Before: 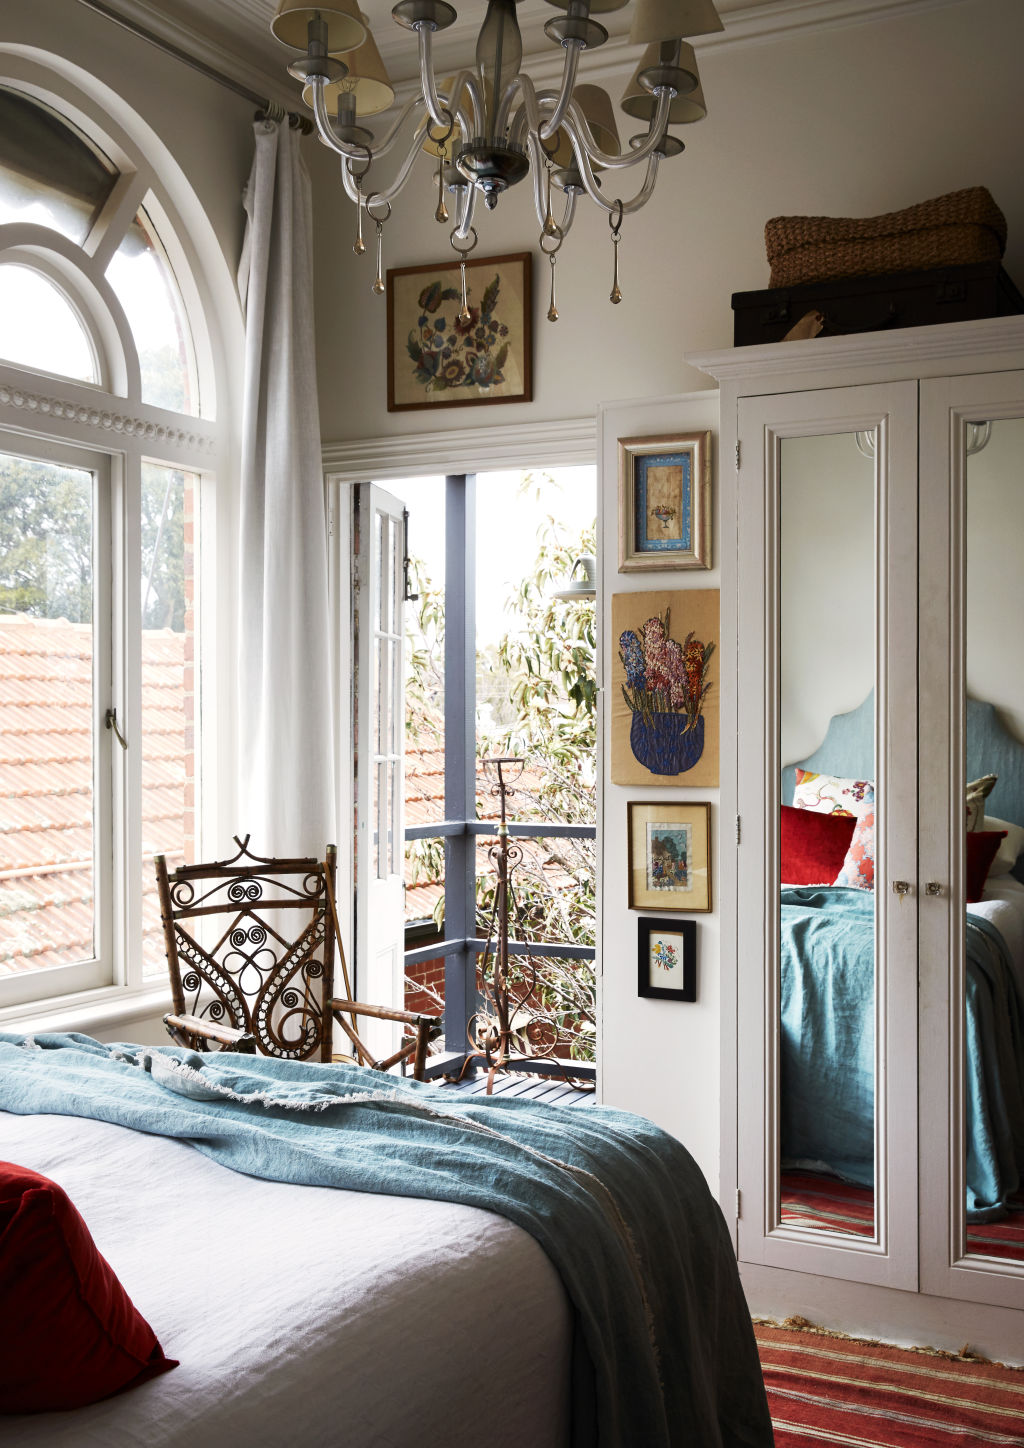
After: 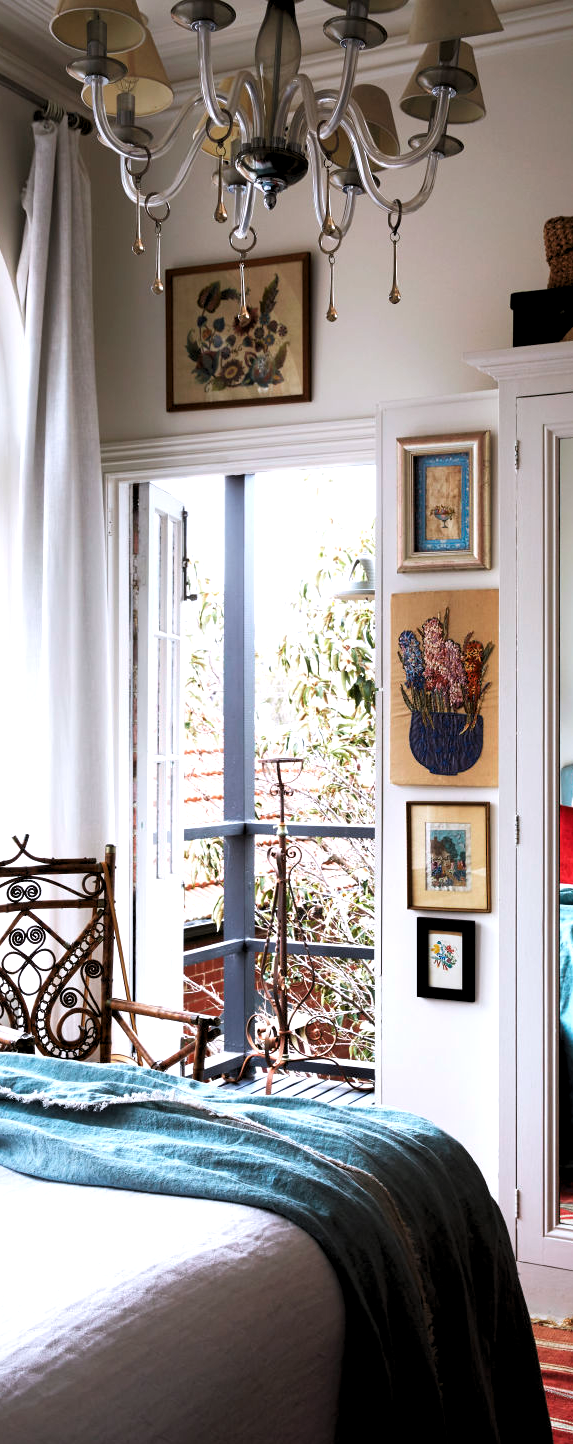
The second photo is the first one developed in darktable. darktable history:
color calibration: illuminant as shot in camera, x 0.358, y 0.373, temperature 4628.91 K
levels: levels [0.055, 0.477, 0.9]
crop: left 21.674%, right 22.086%
tone equalizer: on, module defaults
